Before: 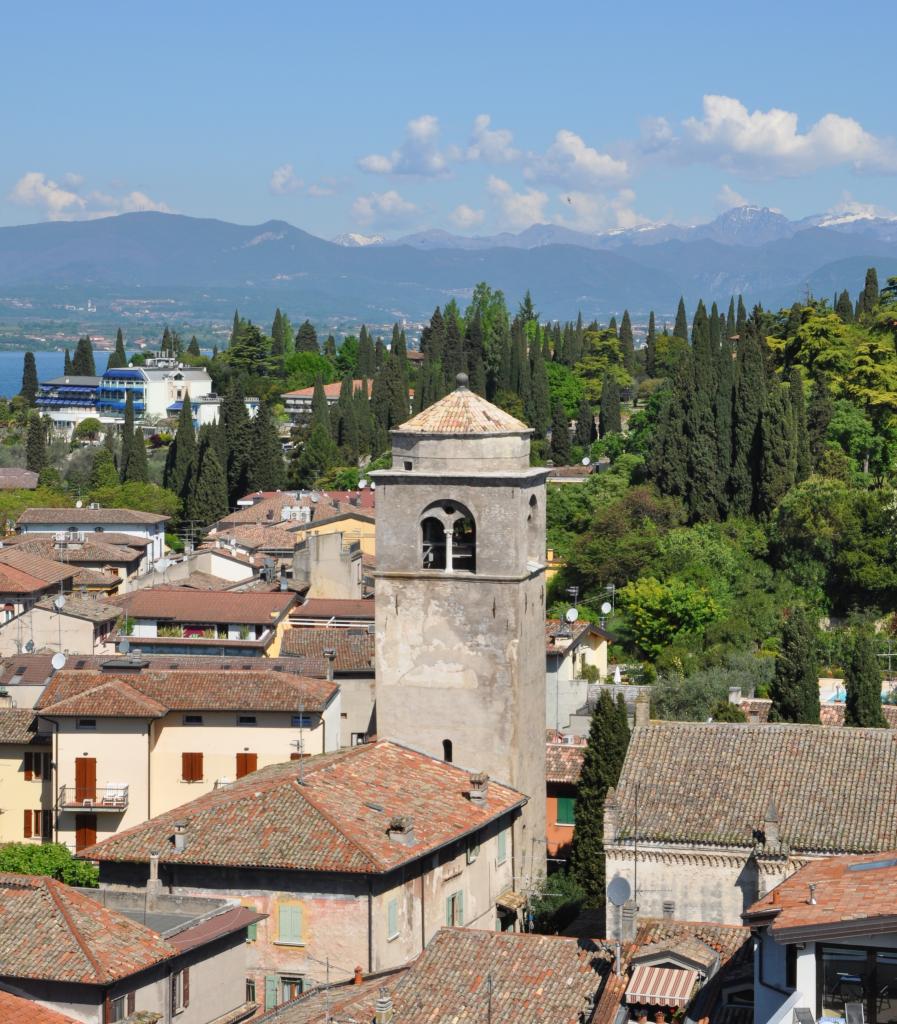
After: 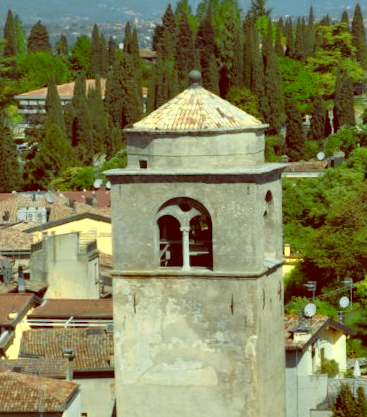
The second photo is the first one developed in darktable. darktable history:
crop: left 30%, top 30%, right 30%, bottom 30%
white balance: red 1.004, blue 1.024
rotate and perspective: rotation -1.24°, automatic cropping off
color zones: curves: ch0 [(0, 0.485) (0.178, 0.476) (0.261, 0.623) (0.411, 0.403) (0.708, 0.603) (0.934, 0.412)]; ch1 [(0.003, 0.485) (0.149, 0.496) (0.229, 0.584) (0.326, 0.551) (0.484, 0.262) (0.757, 0.643)]
color balance: lift [1, 1.015, 0.987, 0.985], gamma [1, 0.959, 1.042, 0.958], gain [0.927, 0.938, 1.072, 0.928], contrast 1.5%
